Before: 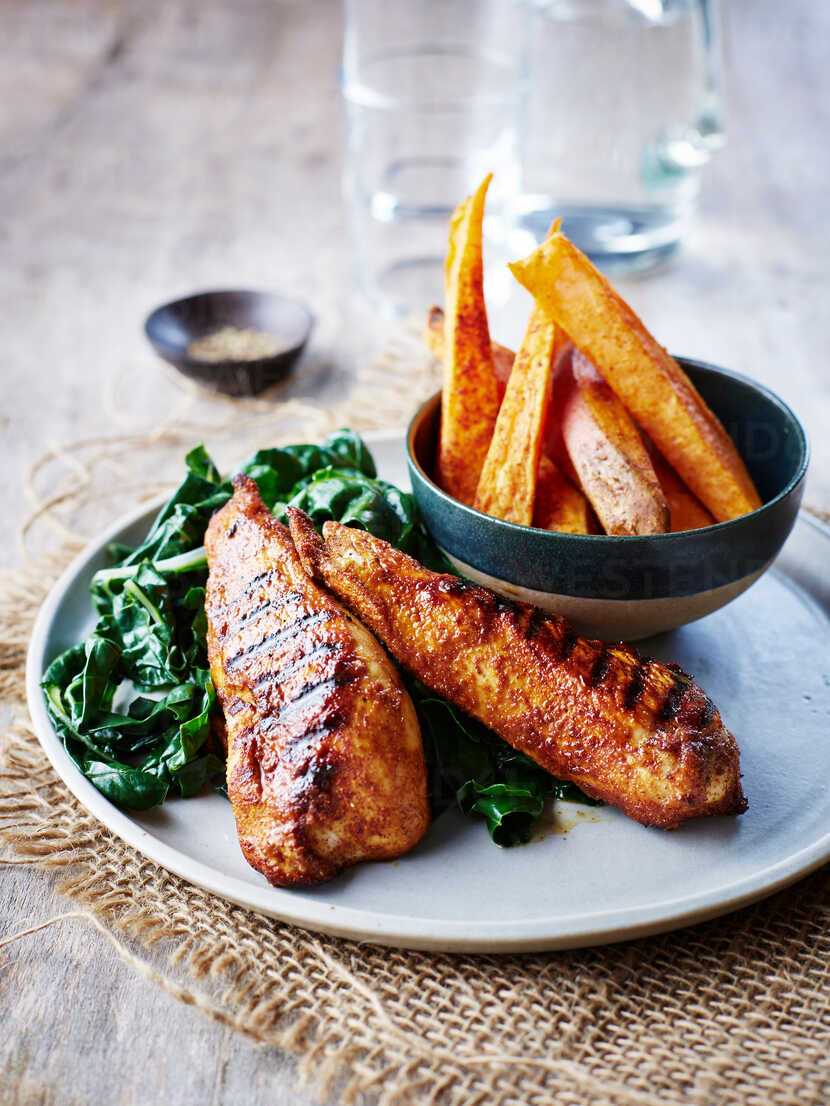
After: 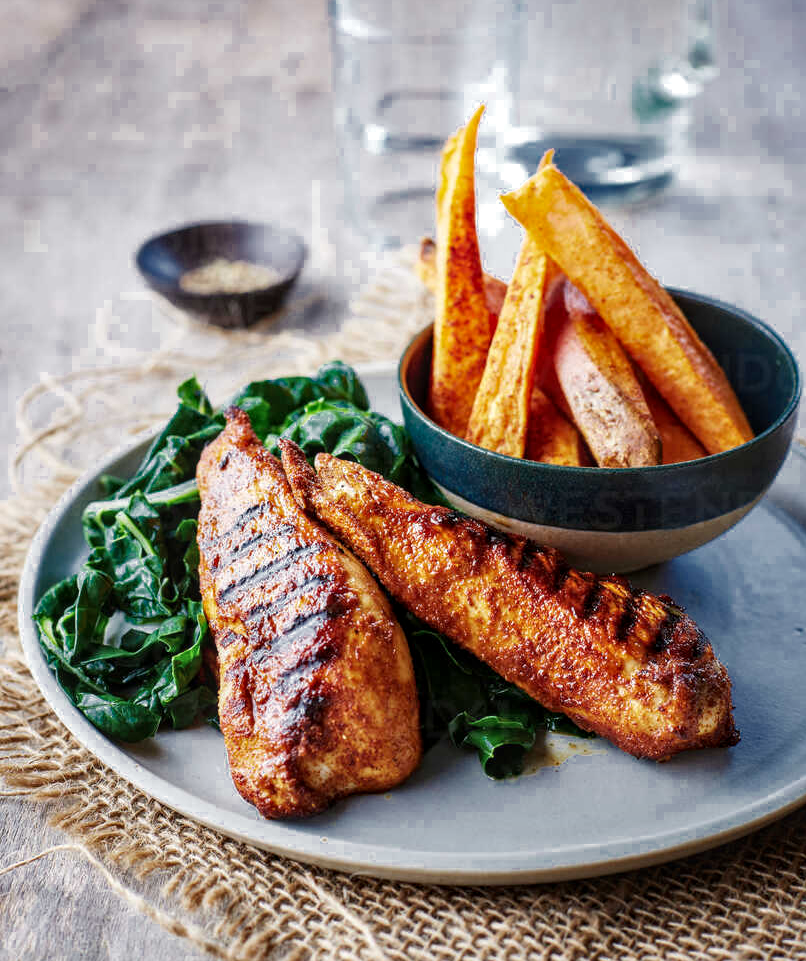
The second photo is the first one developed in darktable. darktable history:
local contrast: on, module defaults
crop: left 1.052%, top 6.149%, right 1.728%, bottom 6.919%
color zones: curves: ch0 [(0, 0.497) (0.143, 0.5) (0.286, 0.5) (0.429, 0.483) (0.571, 0.116) (0.714, -0.006) (0.857, 0.28) (1, 0.497)], mix 100.78%
